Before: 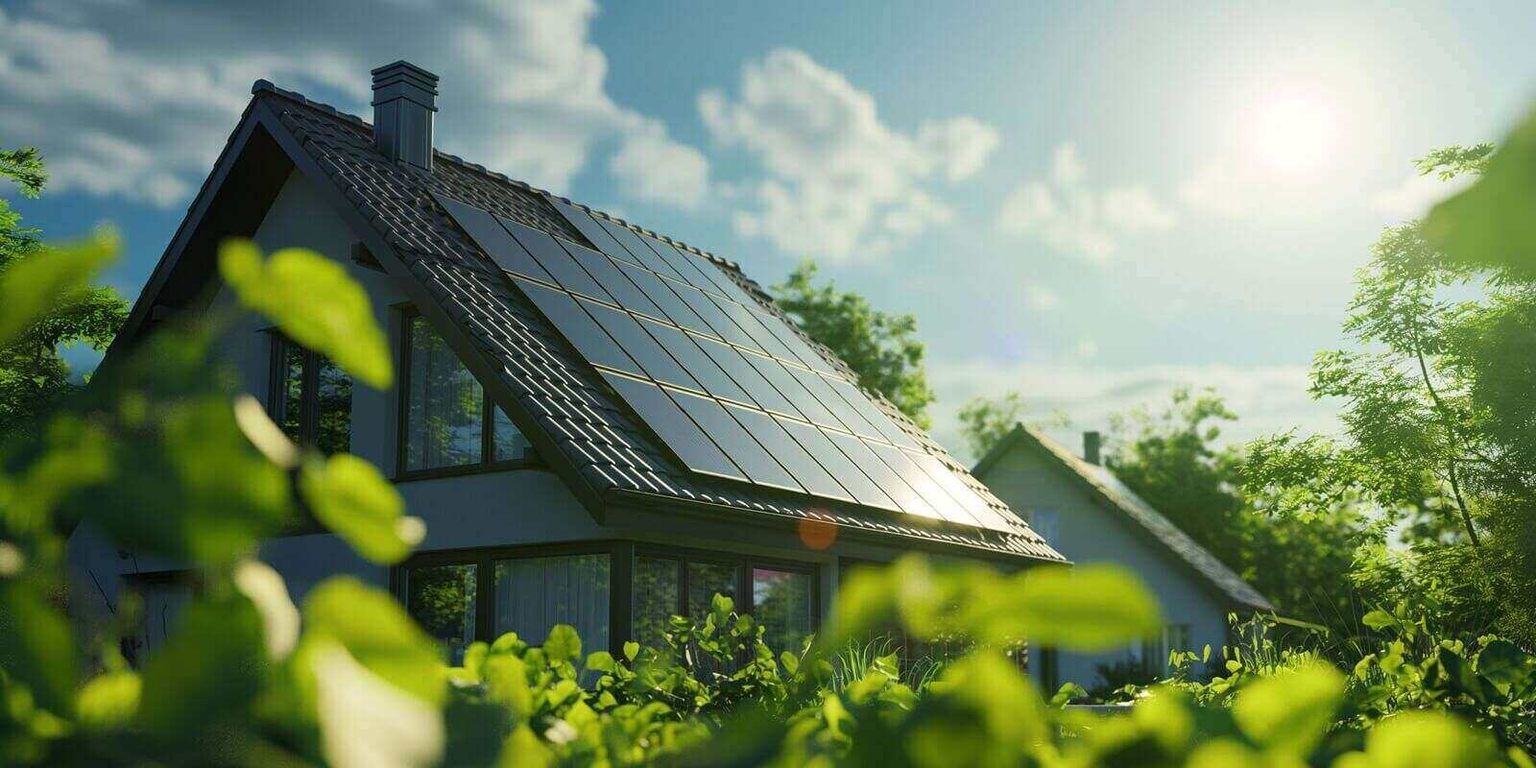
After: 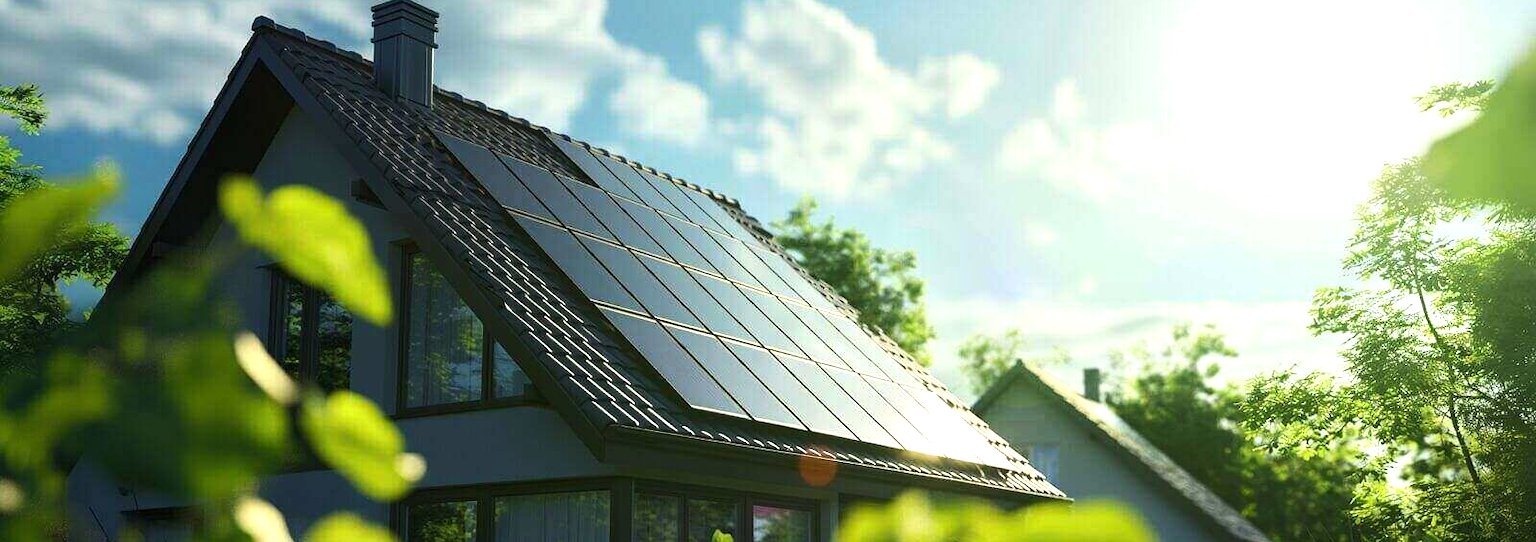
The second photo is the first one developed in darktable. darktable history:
tone equalizer: -8 EV 0.001 EV, -7 EV -0.002 EV, -6 EV 0.002 EV, -5 EV -0.03 EV, -4 EV -0.116 EV, -3 EV -0.169 EV, -2 EV 0.24 EV, -1 EV 0.702 EV, +0 EV 0.493 EV
crop and rotate: top 8.293%, bottom 20.996%
